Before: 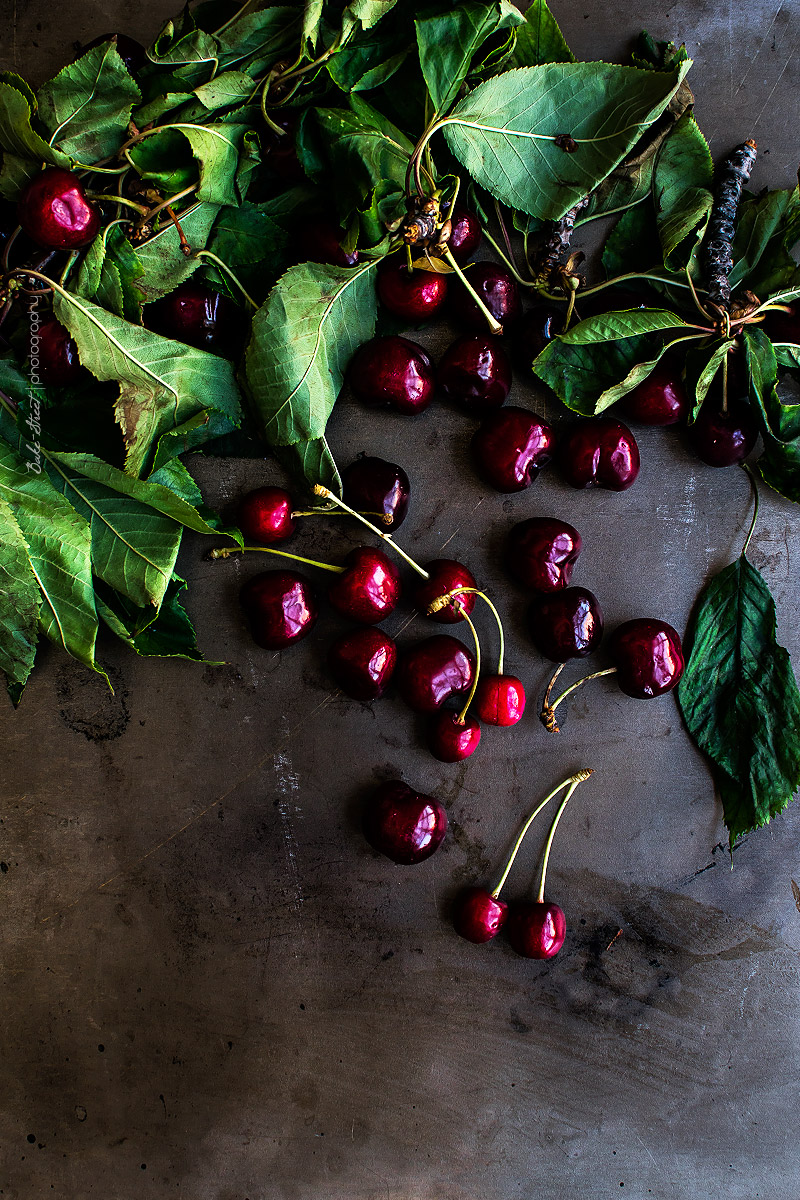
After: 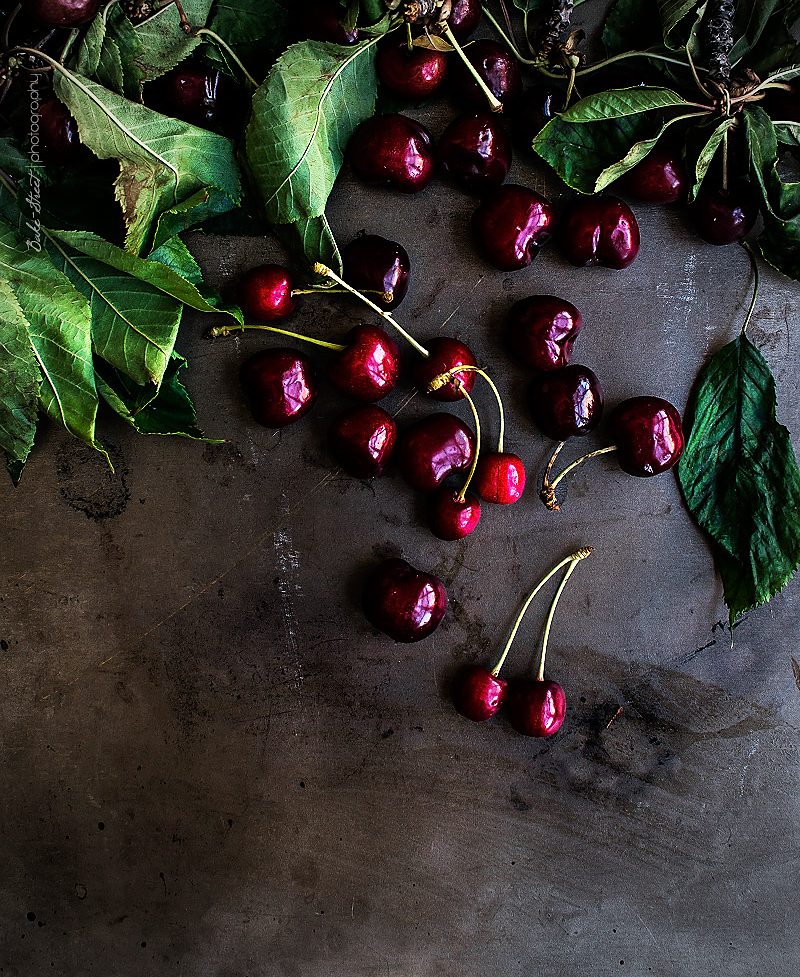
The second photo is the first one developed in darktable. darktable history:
grain: coarseness 3.21 ISO
vignetting: fall-off start 71.74%
crop and rotate: top 18.507%
rotate and perspective: crop left 0, crop top 0
sharpen: radius 1, threshold 1
